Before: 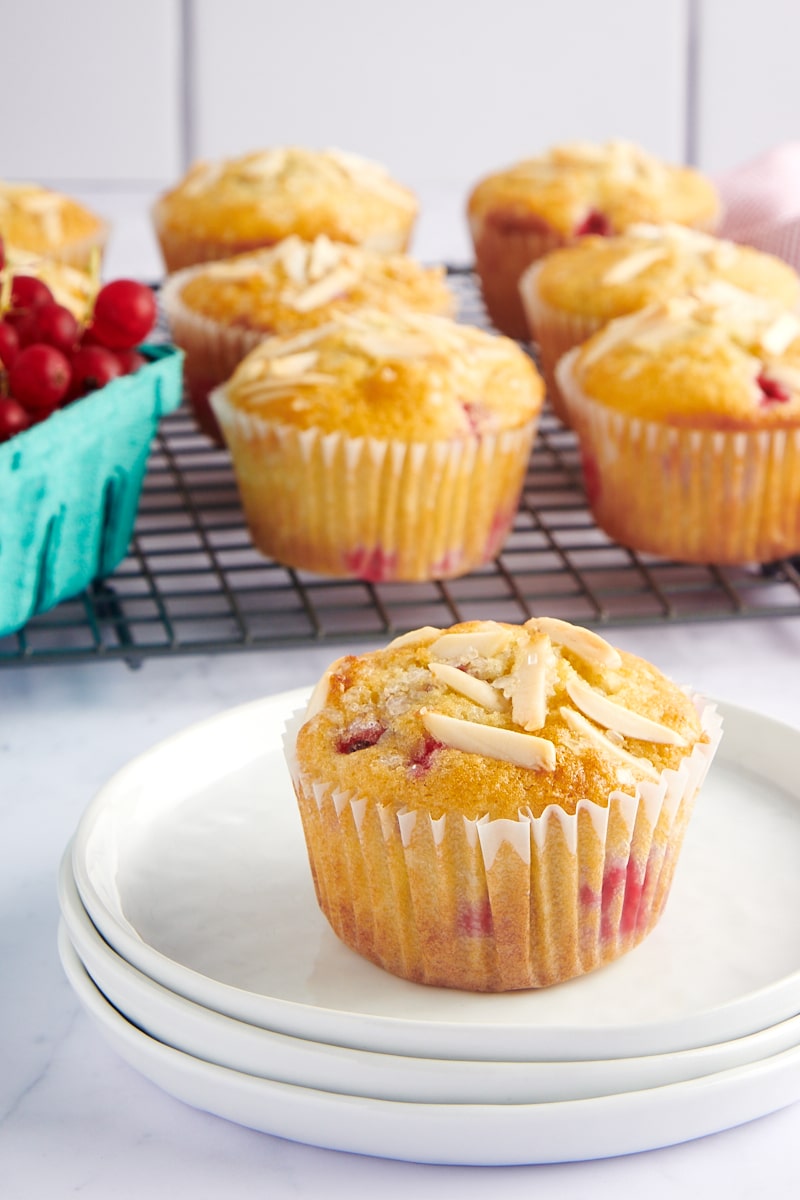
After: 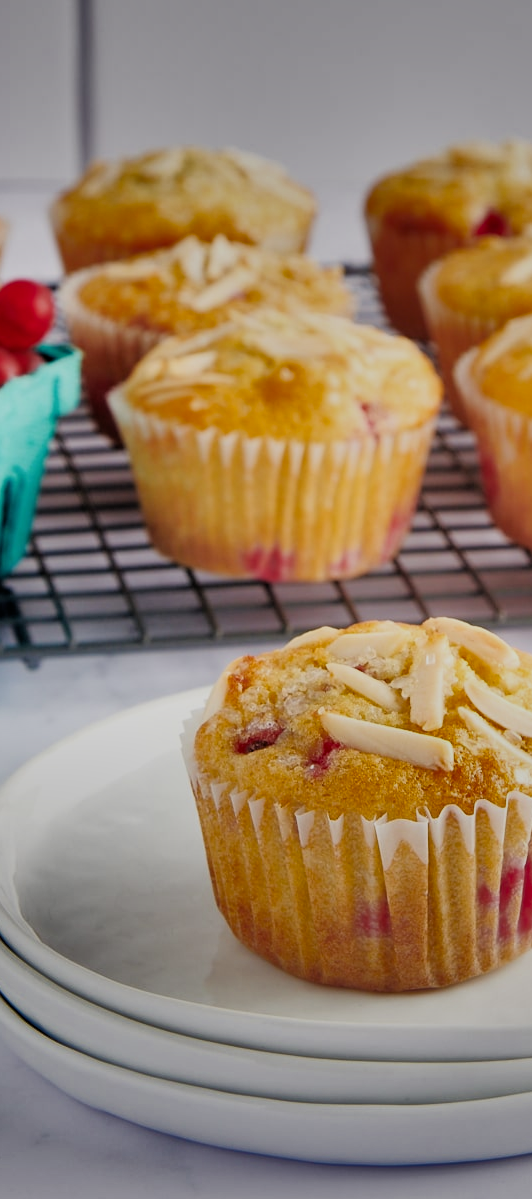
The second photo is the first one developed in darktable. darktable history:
crop and rotate: left 12.849%, right 20.577%
shadows and highlights: shadows 20.78, highlights -80.87, soften with gaussian
filmic rgb: black relative exposure -7.6 EV, white relative exposure 4.63 EV, target black luminance 0%, hardness 3.56, latitude 50.35%, contrast 1.034, highlights saturation mix 9.25%, shadows ↔ highlights balance -0.172%, iterations of high-quality reconstruction 0
